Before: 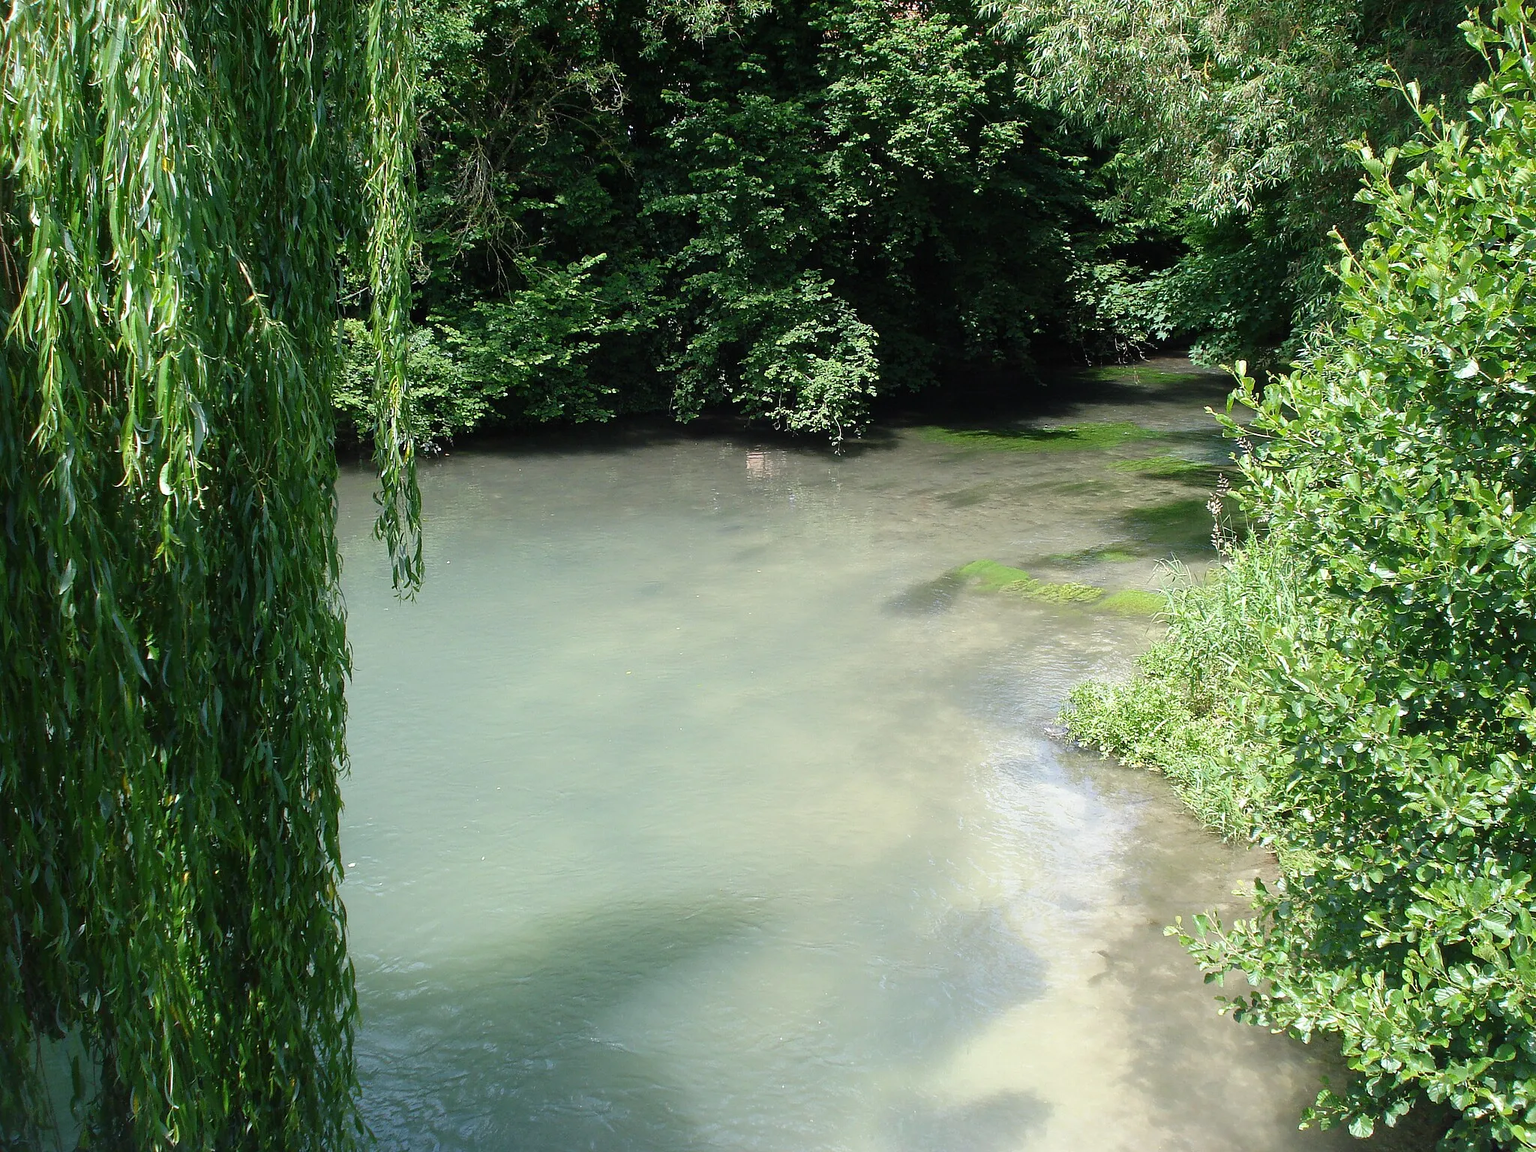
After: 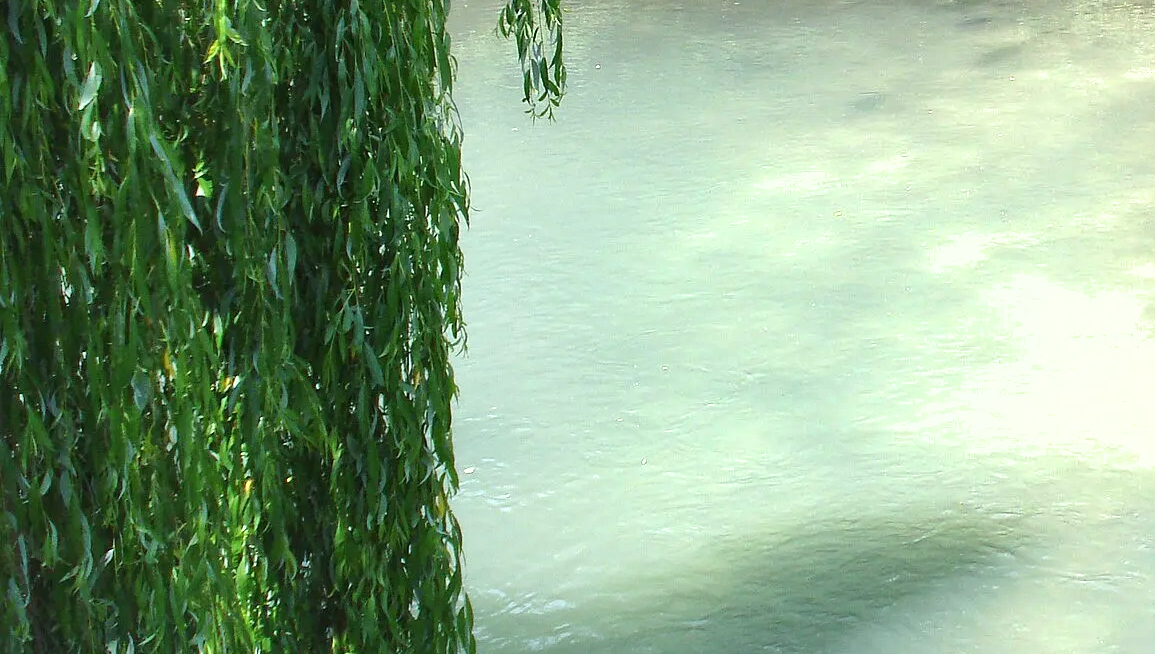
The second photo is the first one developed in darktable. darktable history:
crop: top 44.483%, right 43.593%, bottom 12.892%
shadows and highlights: low approximation 0.01, soften with gaussian
exposure: exposure 0.785 EV, compensate highlight preservation false
